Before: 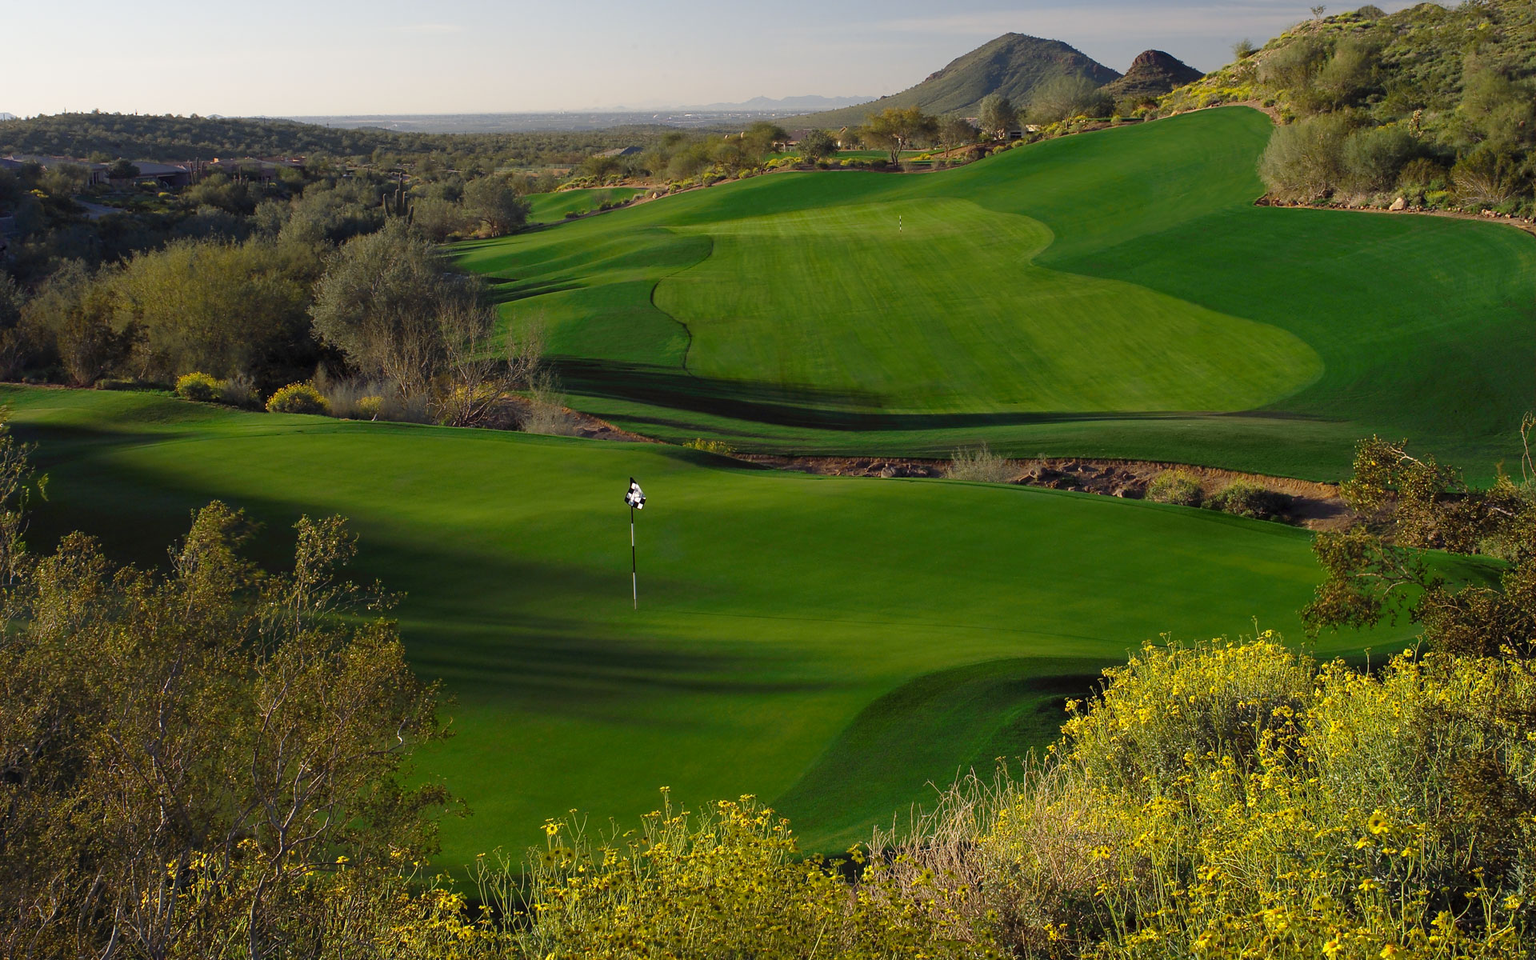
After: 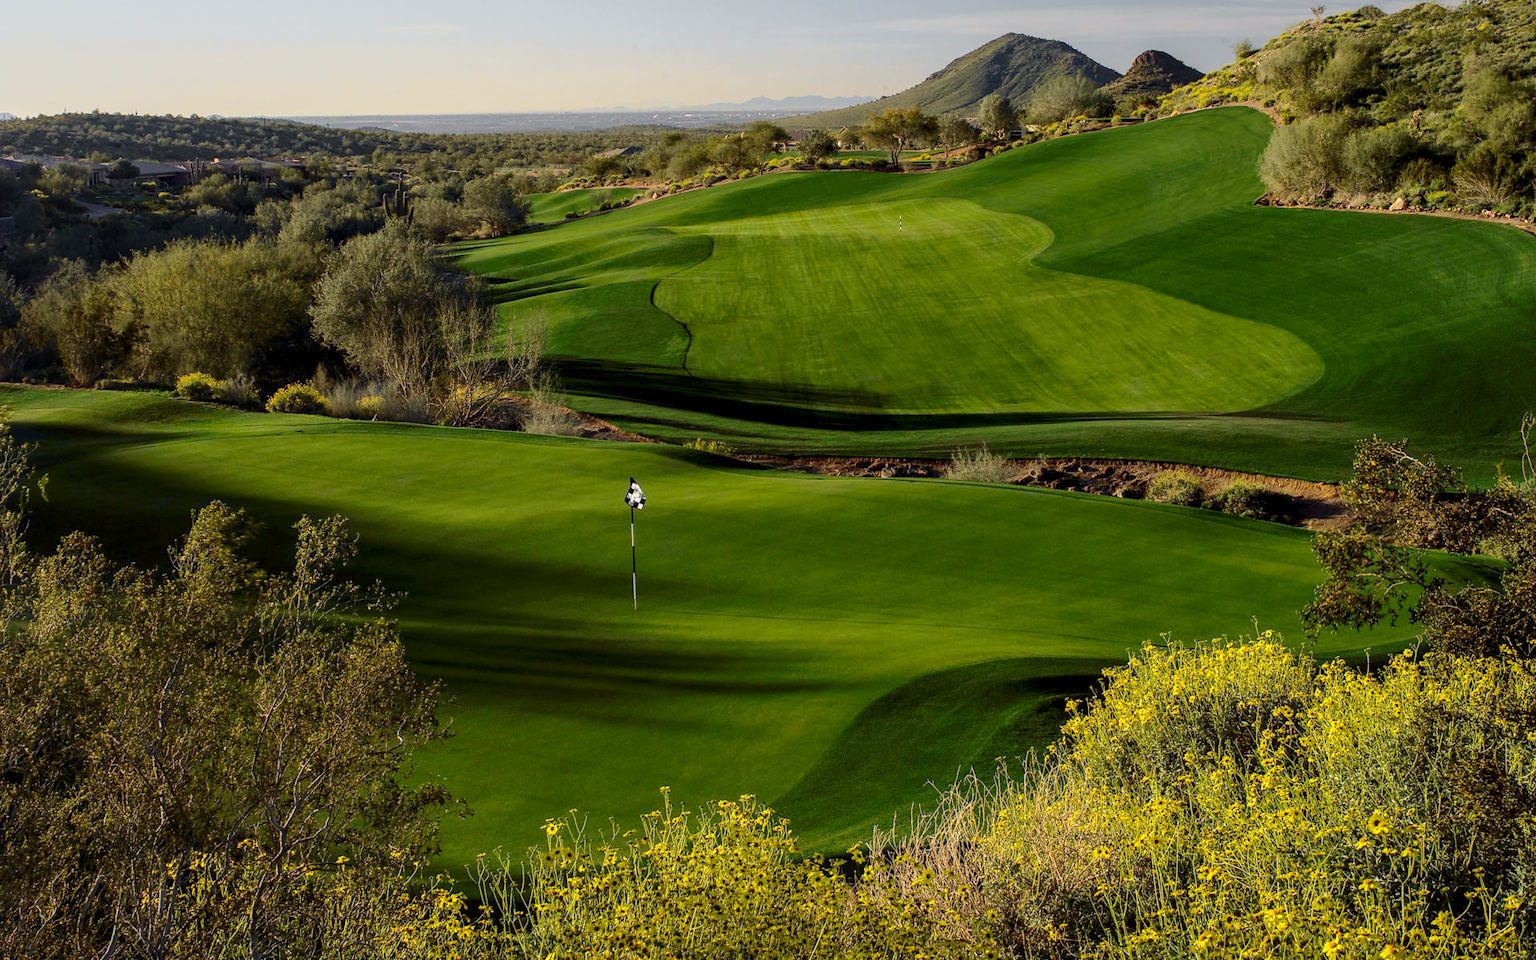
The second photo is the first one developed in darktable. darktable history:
color contrast: green-magenta contrast 0.81
local contrast: highlights 25%, detail 130%
tone curve: curves: ch0 [(0, 0) (0.058, 0.027) (0.214, 0.183) (0.295, 0.288) (0.48, 0.541) (0.658, 0.703) (0.741, 0.775) (0.844, 0.866) (0.986, 0.957)]; ch1 [(0, 0) (0.172, 0.123) (0.312, 0.296) (0.437, 0.429) (0.471, 0.469) (0.502, 0.5) (0.513, 0.515) (0.572, 0.603) (0.617, 0.653) (0.68, 0.724) (0.889, 0.924) (1, 1)]; ch2 [(0, 0) (0.411, 0.424) (0.489, 0.49) (0.502, 0.5) (0.512, 0.524) (0.549, 0.578) (0.604, 0.628) (0.709, 0.748) (1, 1)], color space Lab, independent channels, preserve colors none
